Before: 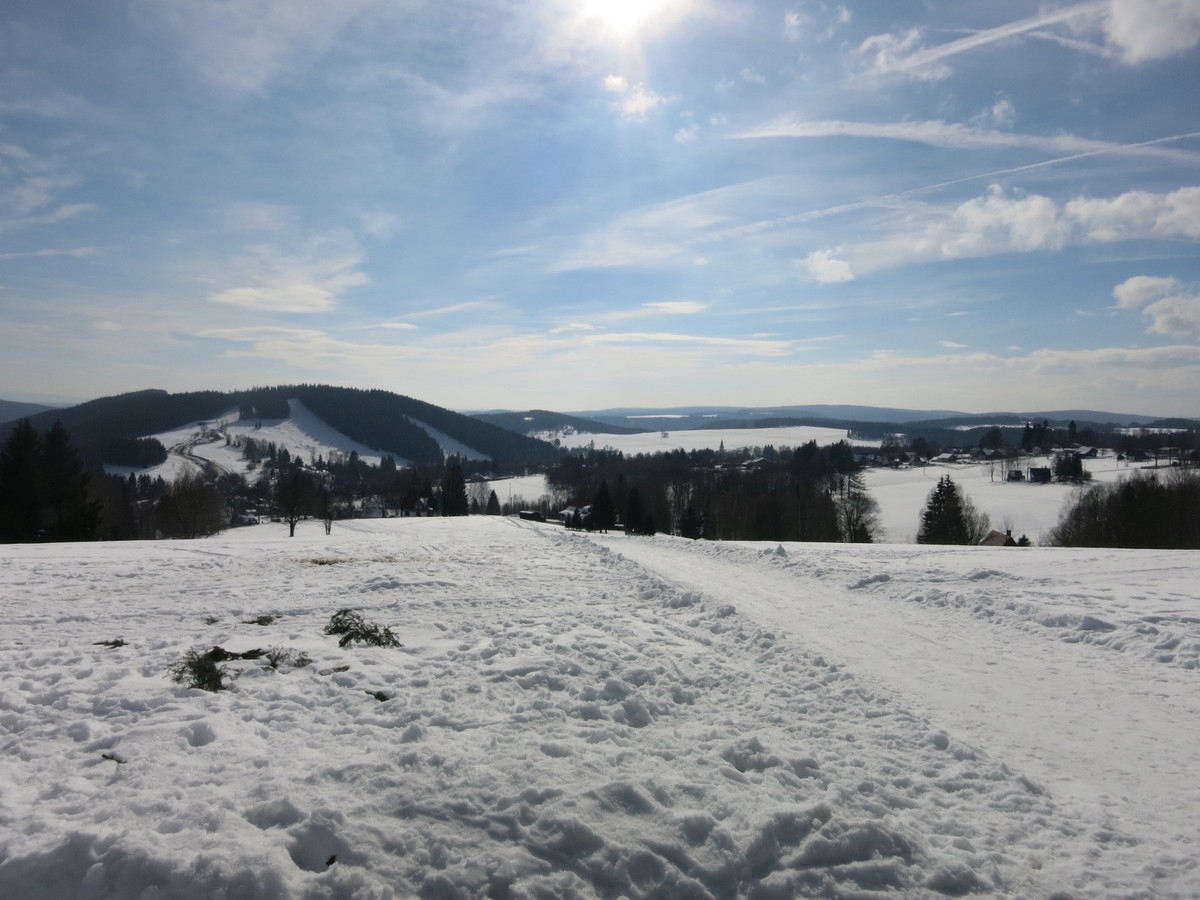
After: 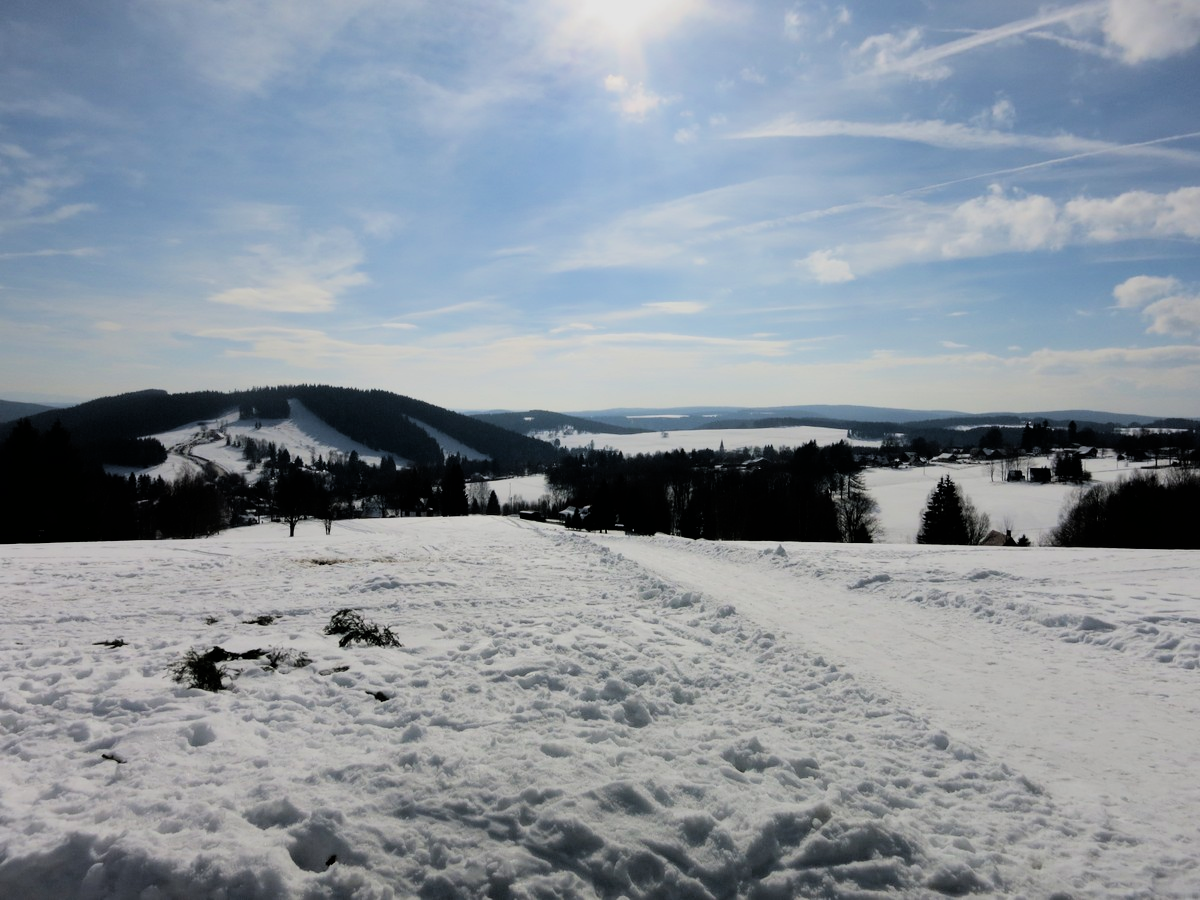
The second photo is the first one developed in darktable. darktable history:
velvia: strength 15%
filmic rgb: black relative exposure -5 EV, hardness 2.88, contrast 1.3
